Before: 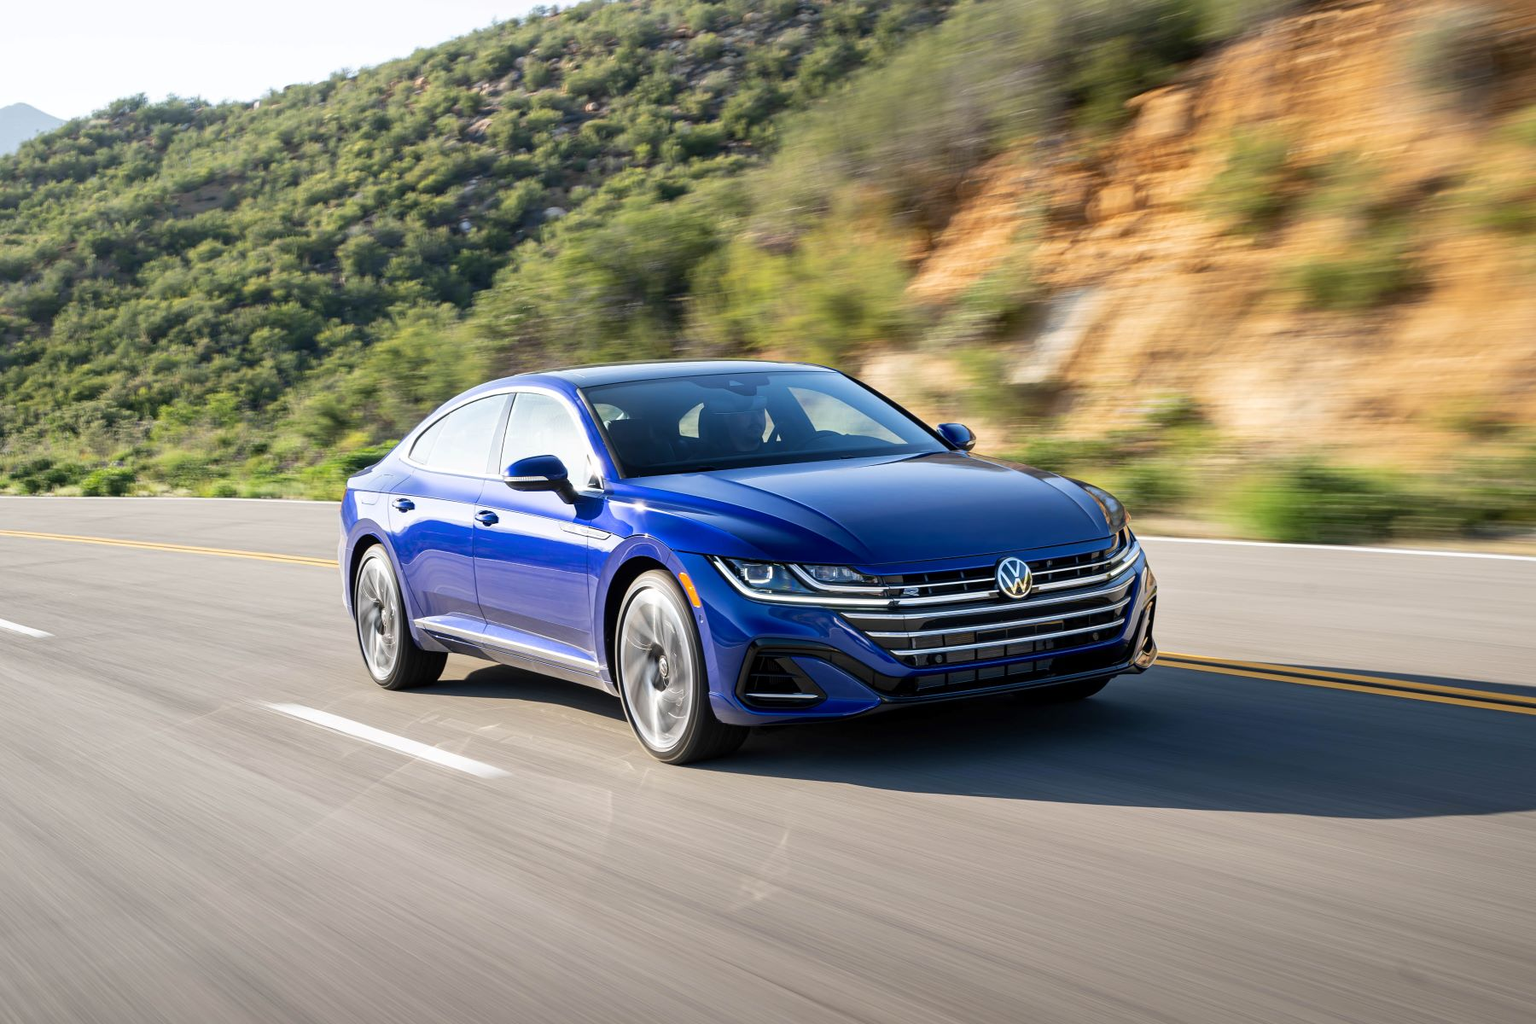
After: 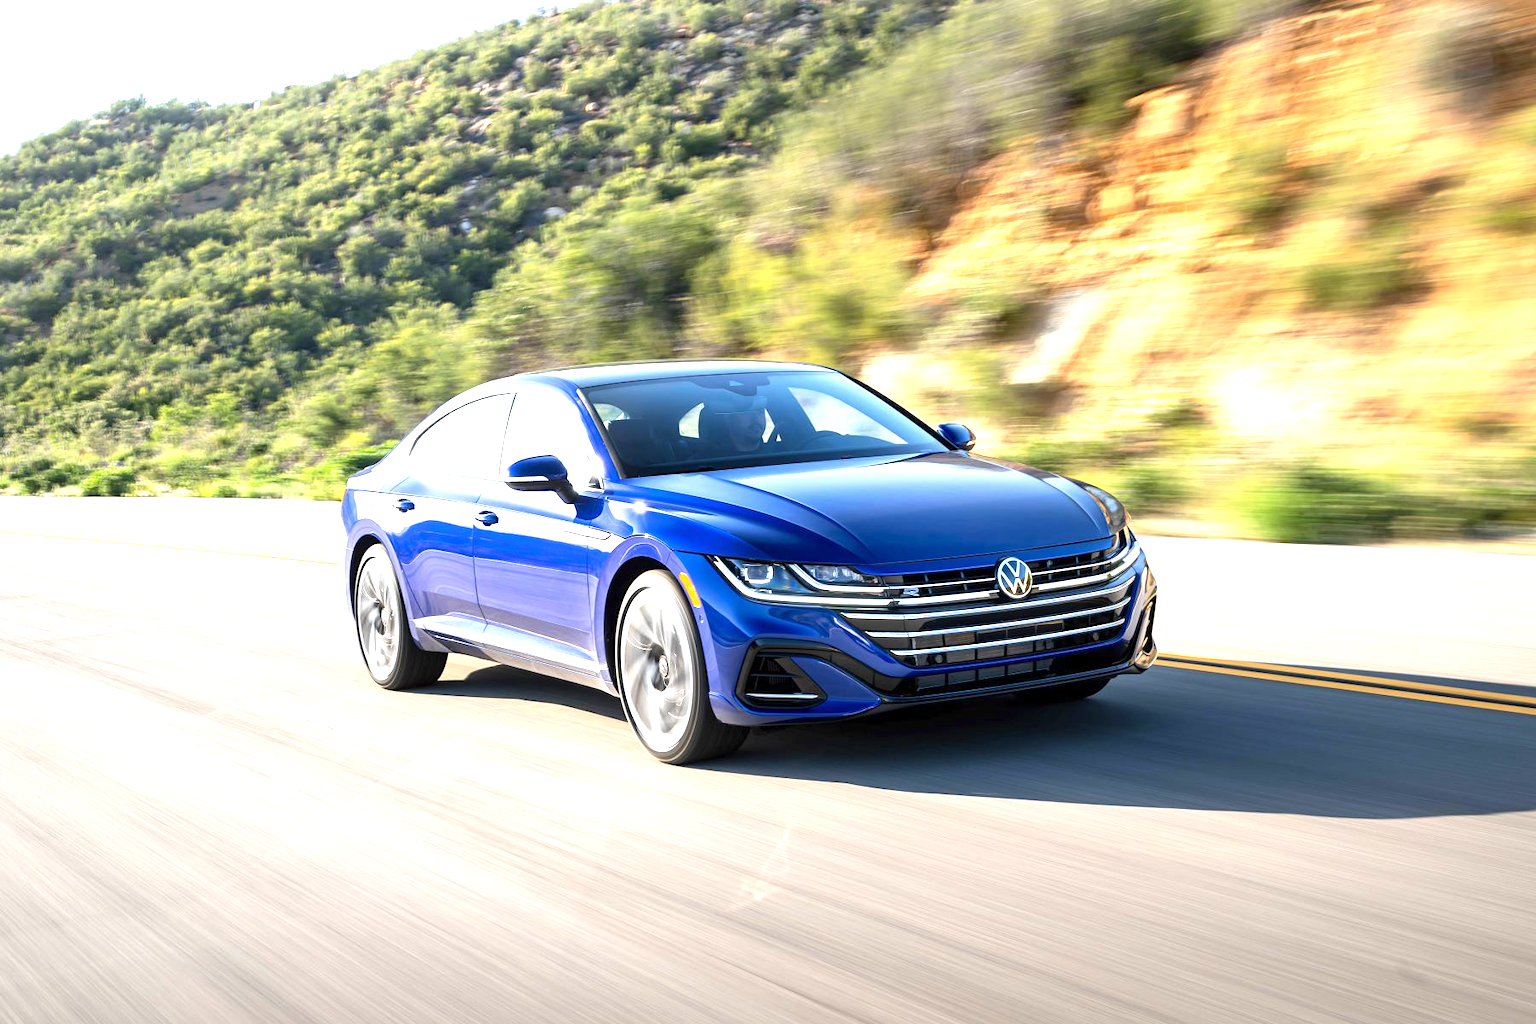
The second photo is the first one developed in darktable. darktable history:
exposure: exposure 1.141 EV, compensate highlight preservation false
